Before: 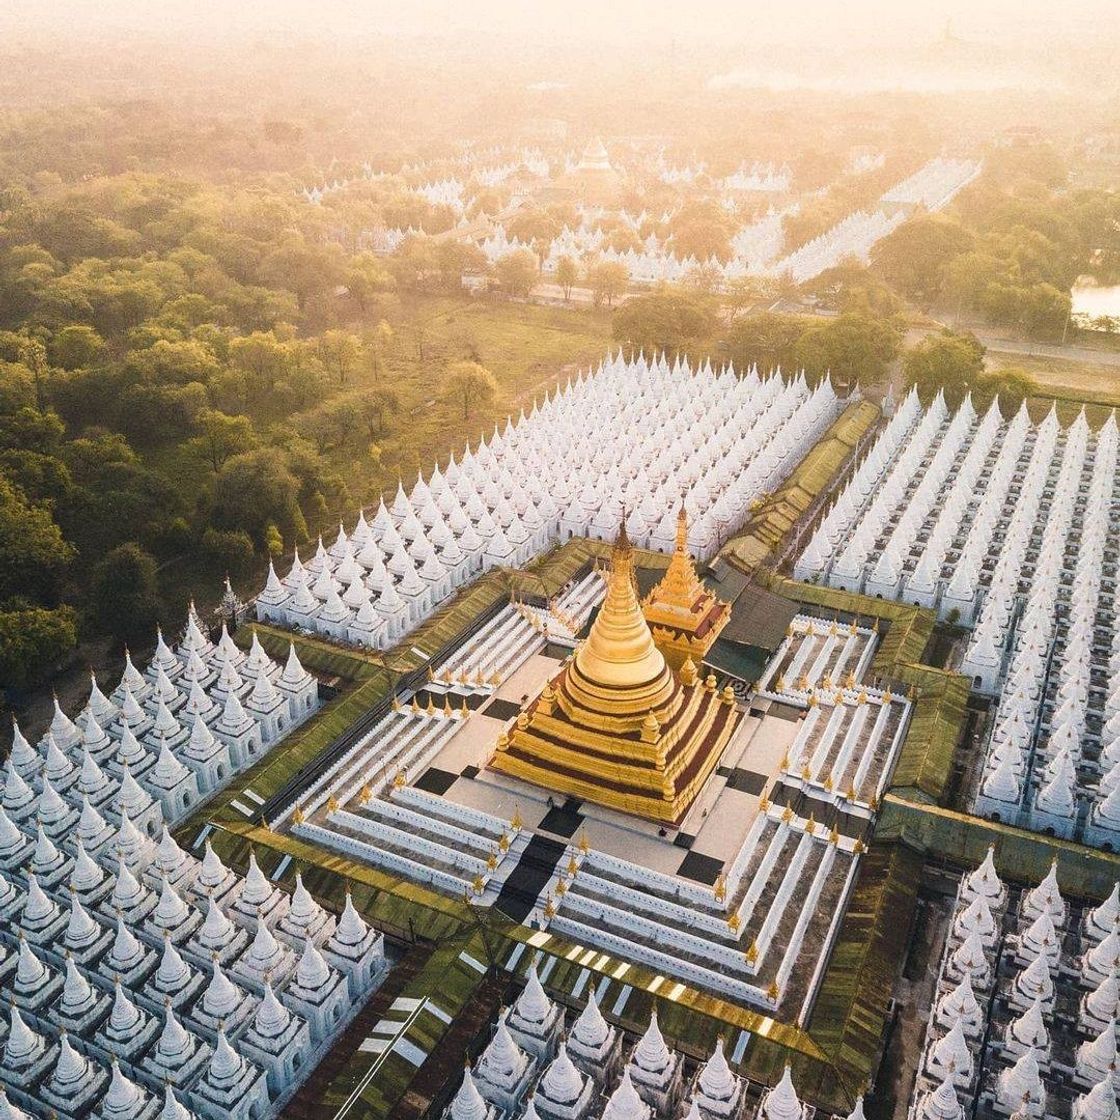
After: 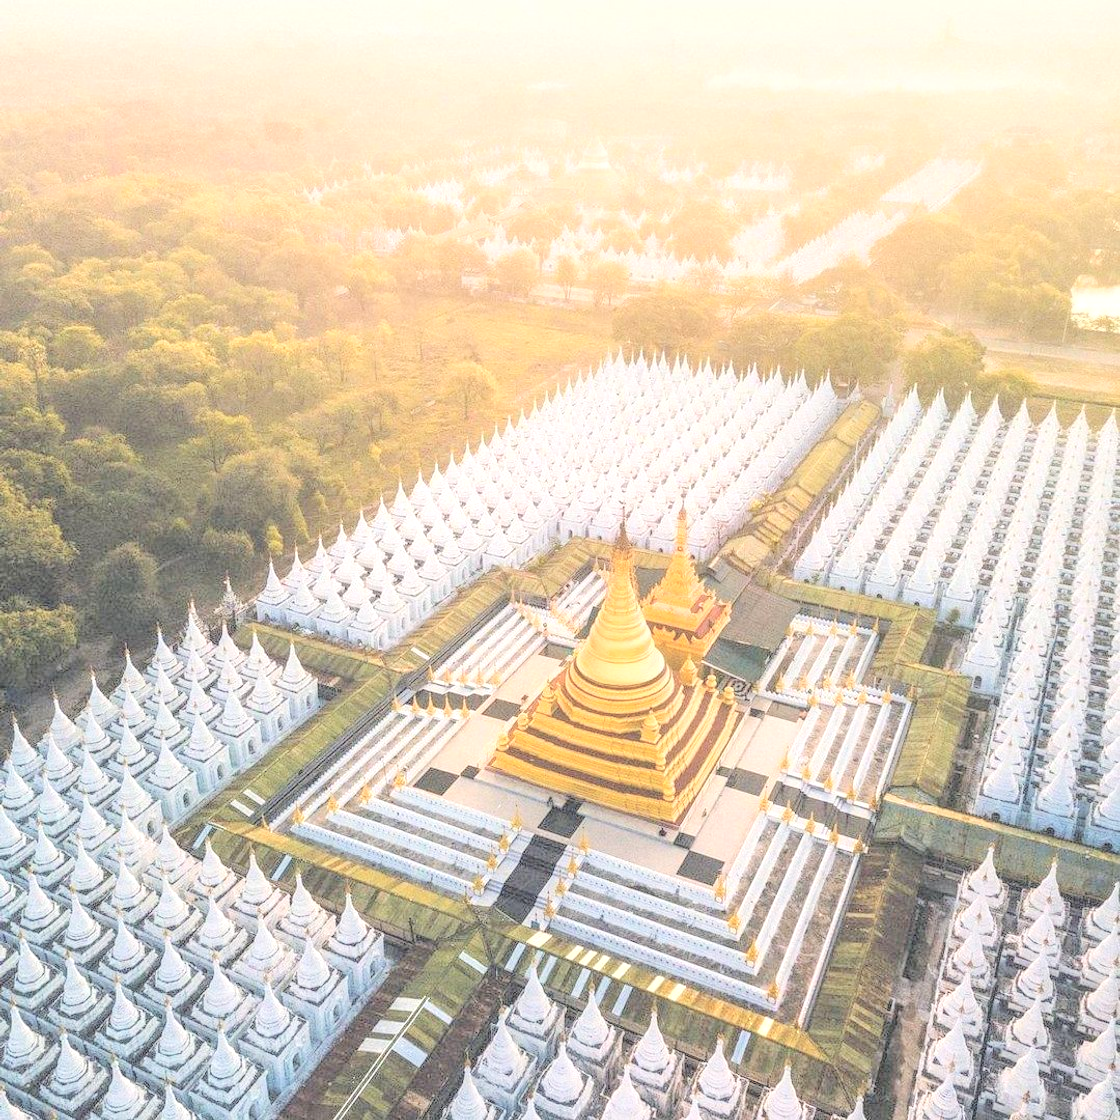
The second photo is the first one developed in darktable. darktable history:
contrast brightness saturation: brightness 0.983
local contrast: highlights 62%, detail 143%, midtone range 0.427
